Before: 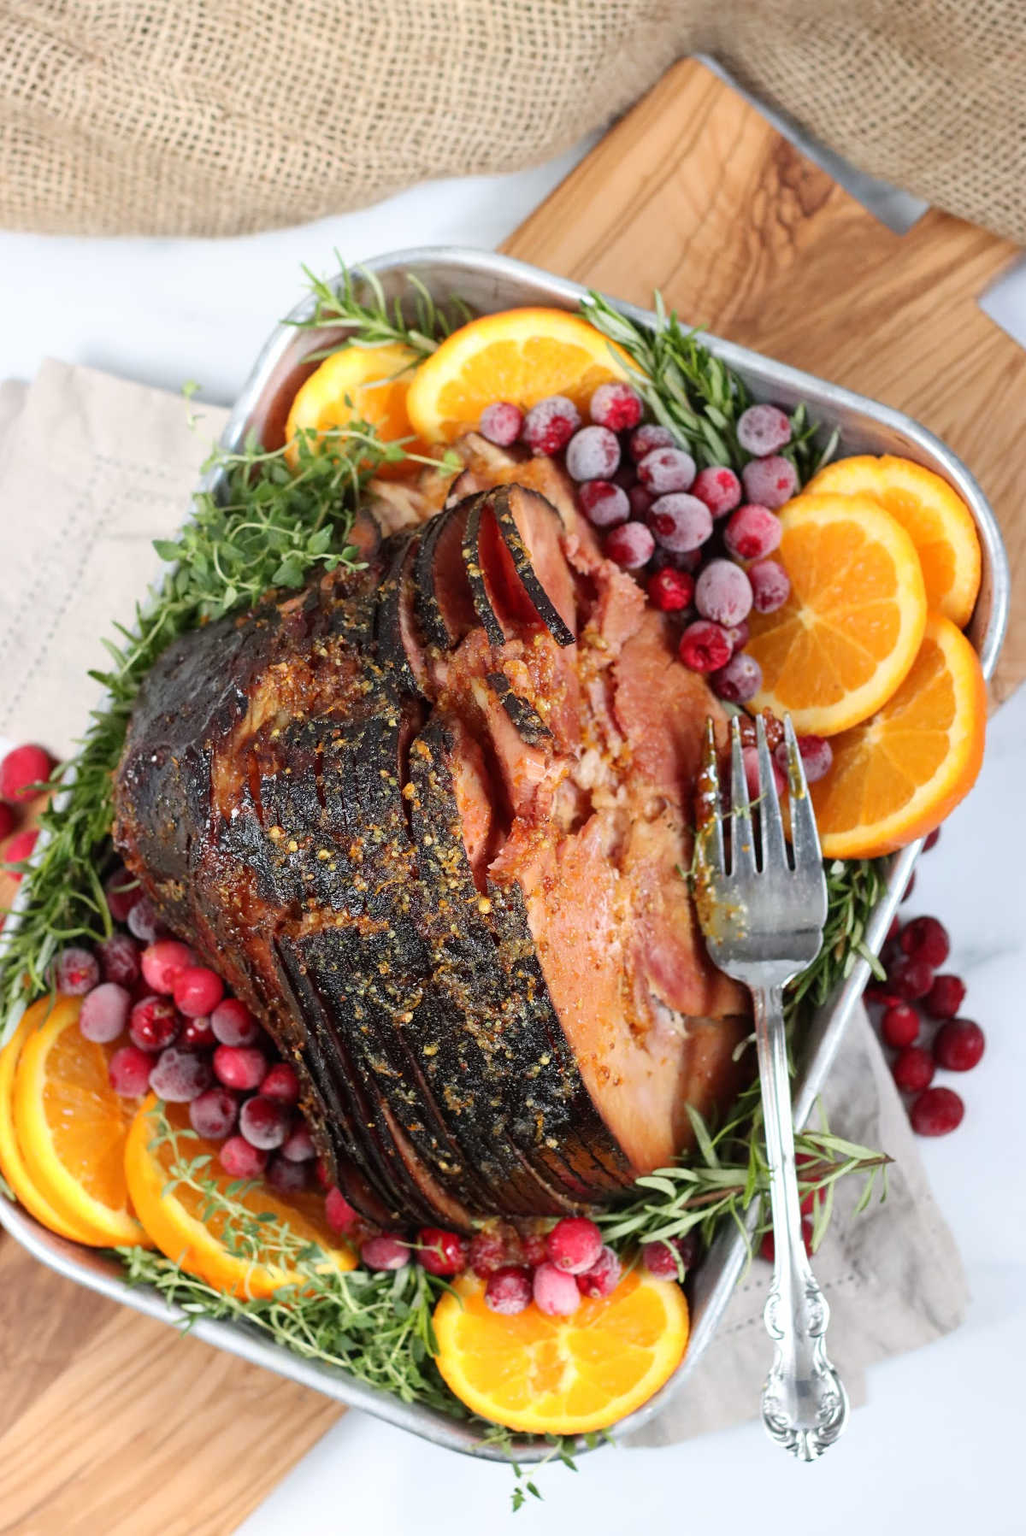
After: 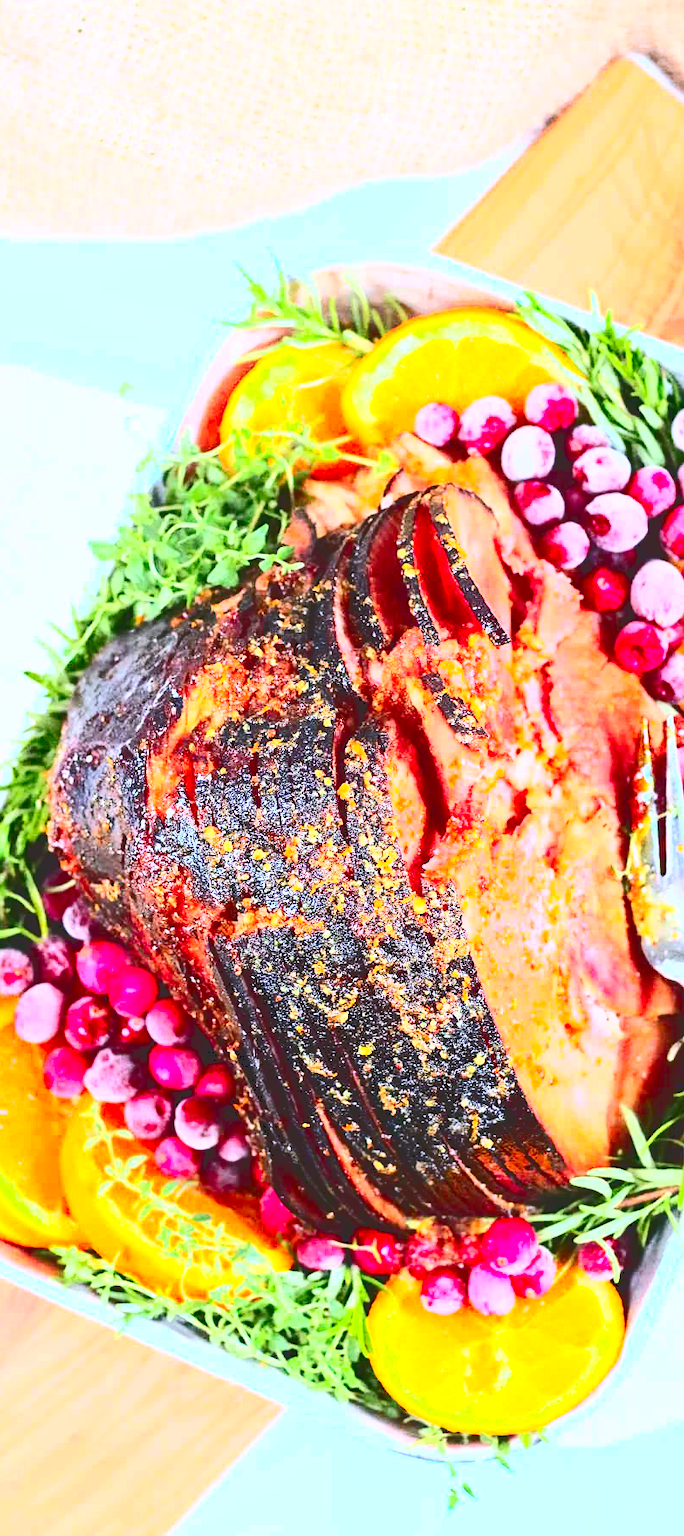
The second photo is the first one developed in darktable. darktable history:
crop and rotate: left 6.39%, right 26.84%
exposure: exposure 0.55 EV, compensate highlight preservation false
color calibration: x 0.38, y 0.389, temperature 4080.04 K
color correction: highlights a* 8.02, highlights b* 3.79
tone curve: curves: ch0 [(0, 0) (0.003, 0.185) (0.011, 0.185) (0.025, 0.187) (0.044, 0.185) (0.069, 0.185) (0.1, 0.18) (0.136, 0.18) (0.177, 0.179) (0.224, 0.202) (0.277, 0.252) (0.335, 0.343) (0.399, 0.452) (0.468, 0.553) (0.543, 0.643) (0.623, 0.717) (0.709, 0.778) (0.801, 0.82) (0.898, 0.856) (1, 1)], color space Lab, independent channels, preserve colors none
sharpen: amount 0.204
contrast brightness saturation: contrast 0.987, brightness 0.982, saturation 0.998
